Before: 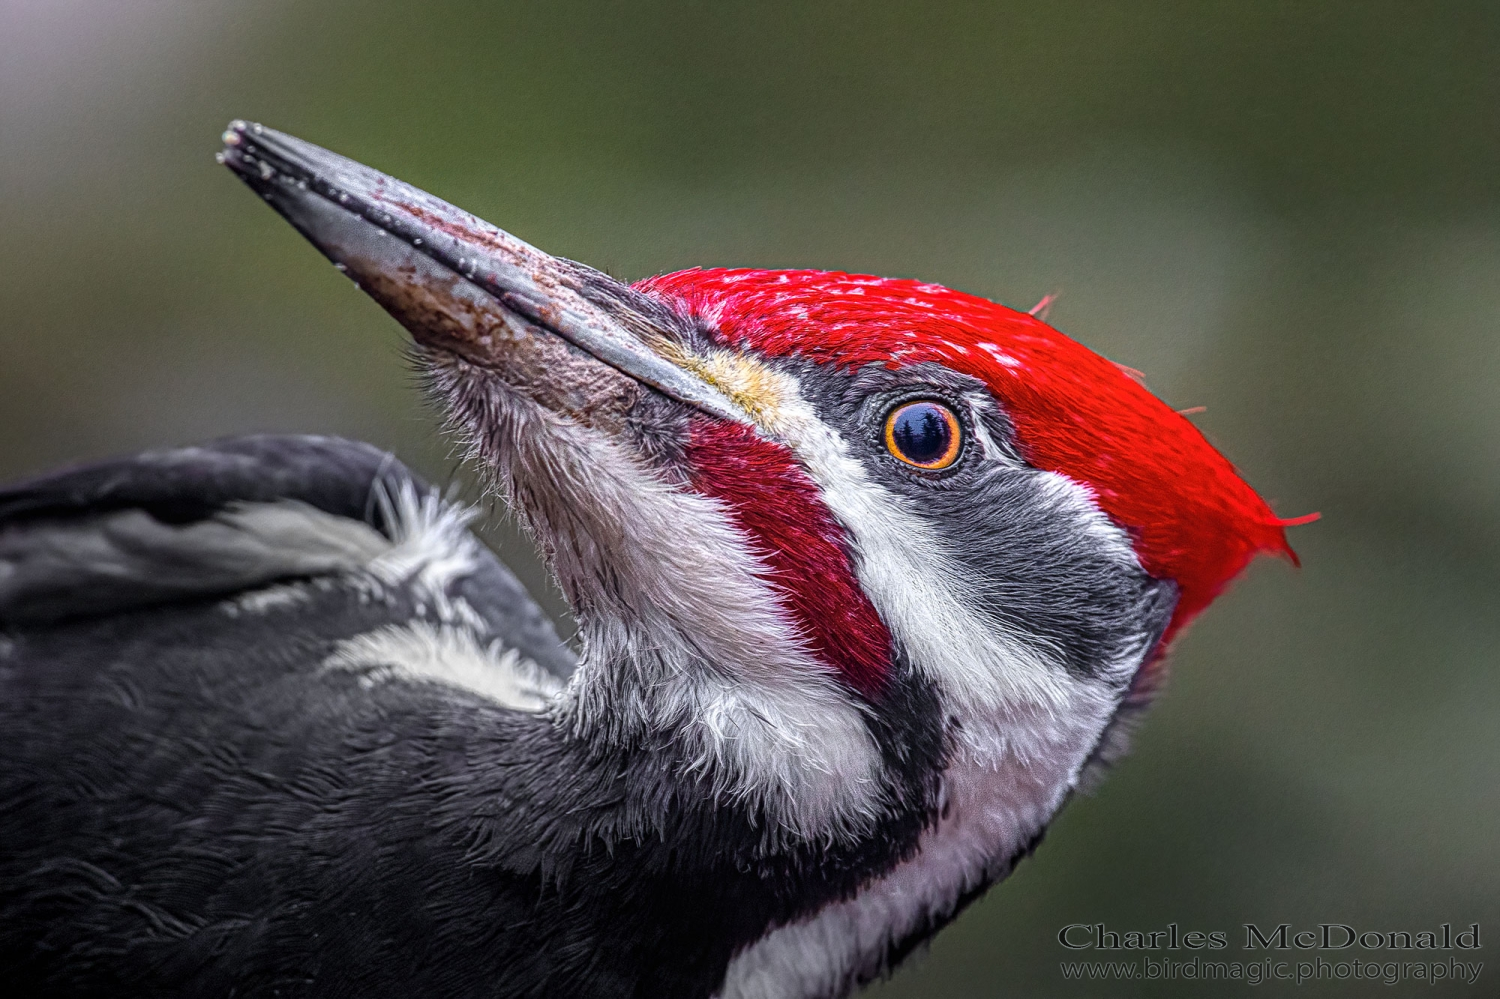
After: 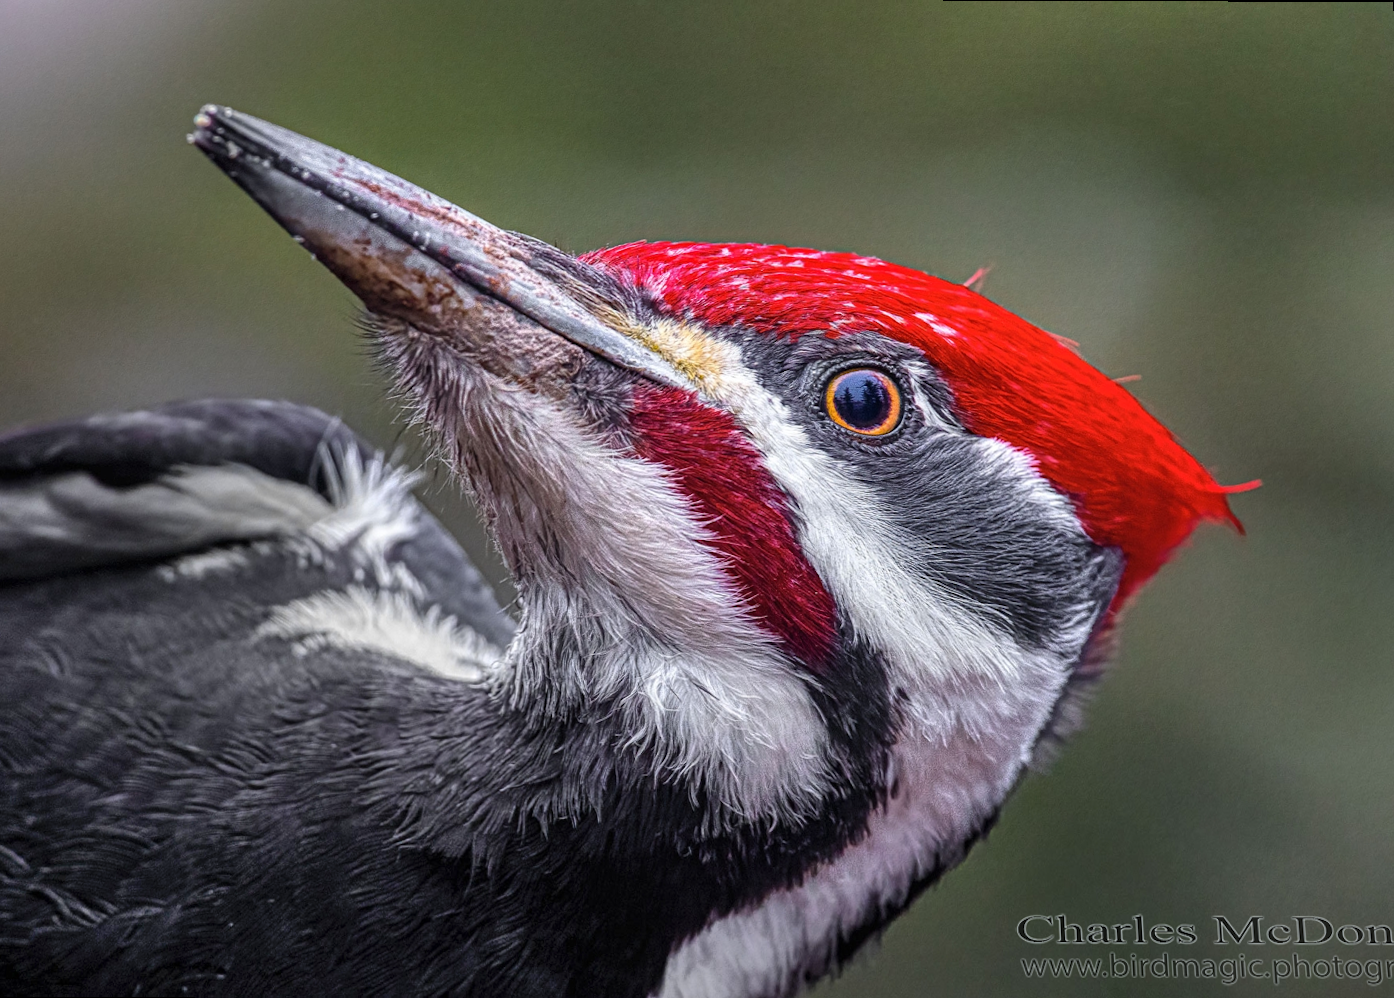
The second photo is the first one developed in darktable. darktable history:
fill light: on, module defaults
shadows and highlights: highlights 70.7, soften with gaussian
rotate and perspective: rotation 0.215°, lens shift (vertical) -0.139, crop left 0.069, crop right 0.939, crop top 0.002, crop bottom 0.996
